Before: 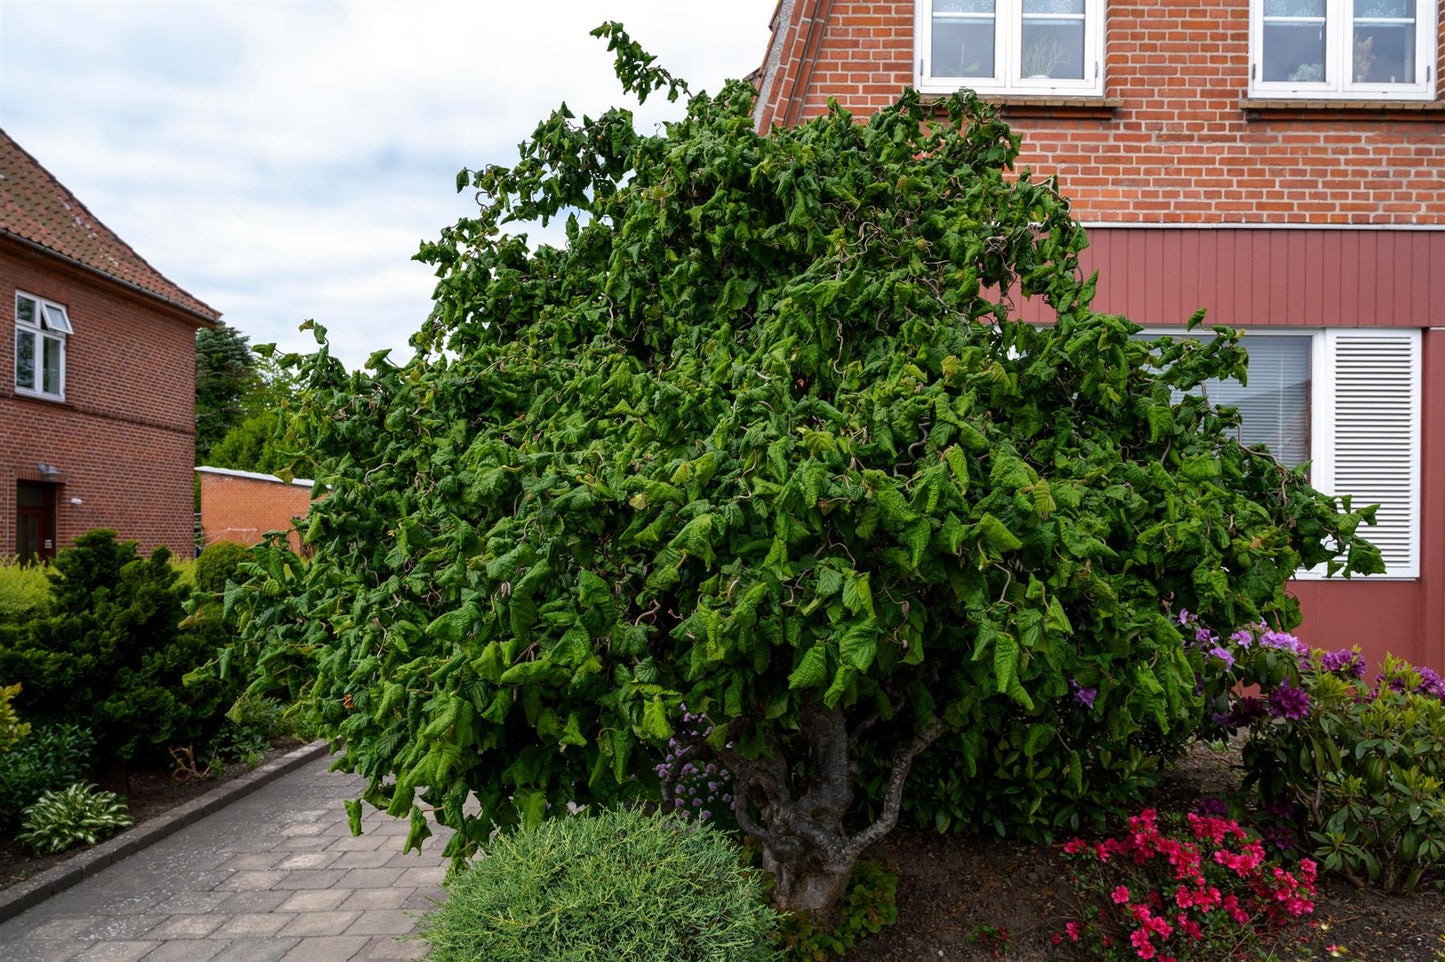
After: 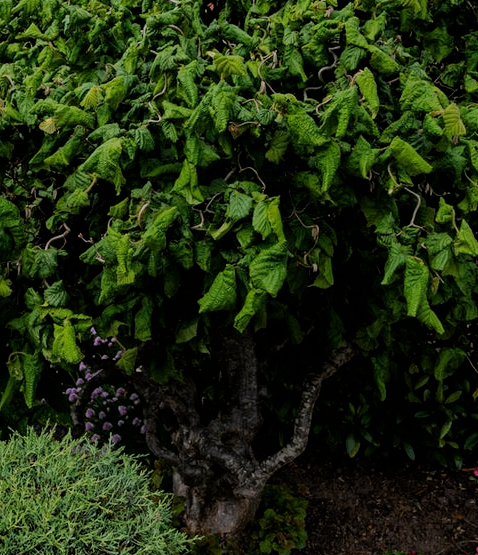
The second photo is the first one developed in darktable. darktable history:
filmic rgb: black relative exposure -6.98 EV, white relative exposure 5.63 EV, hardness 2.86
rgb levels: preserve colors max RGB
crop: left 40.878%, top 39.176%, right 25.993%, bottom 3.081%
